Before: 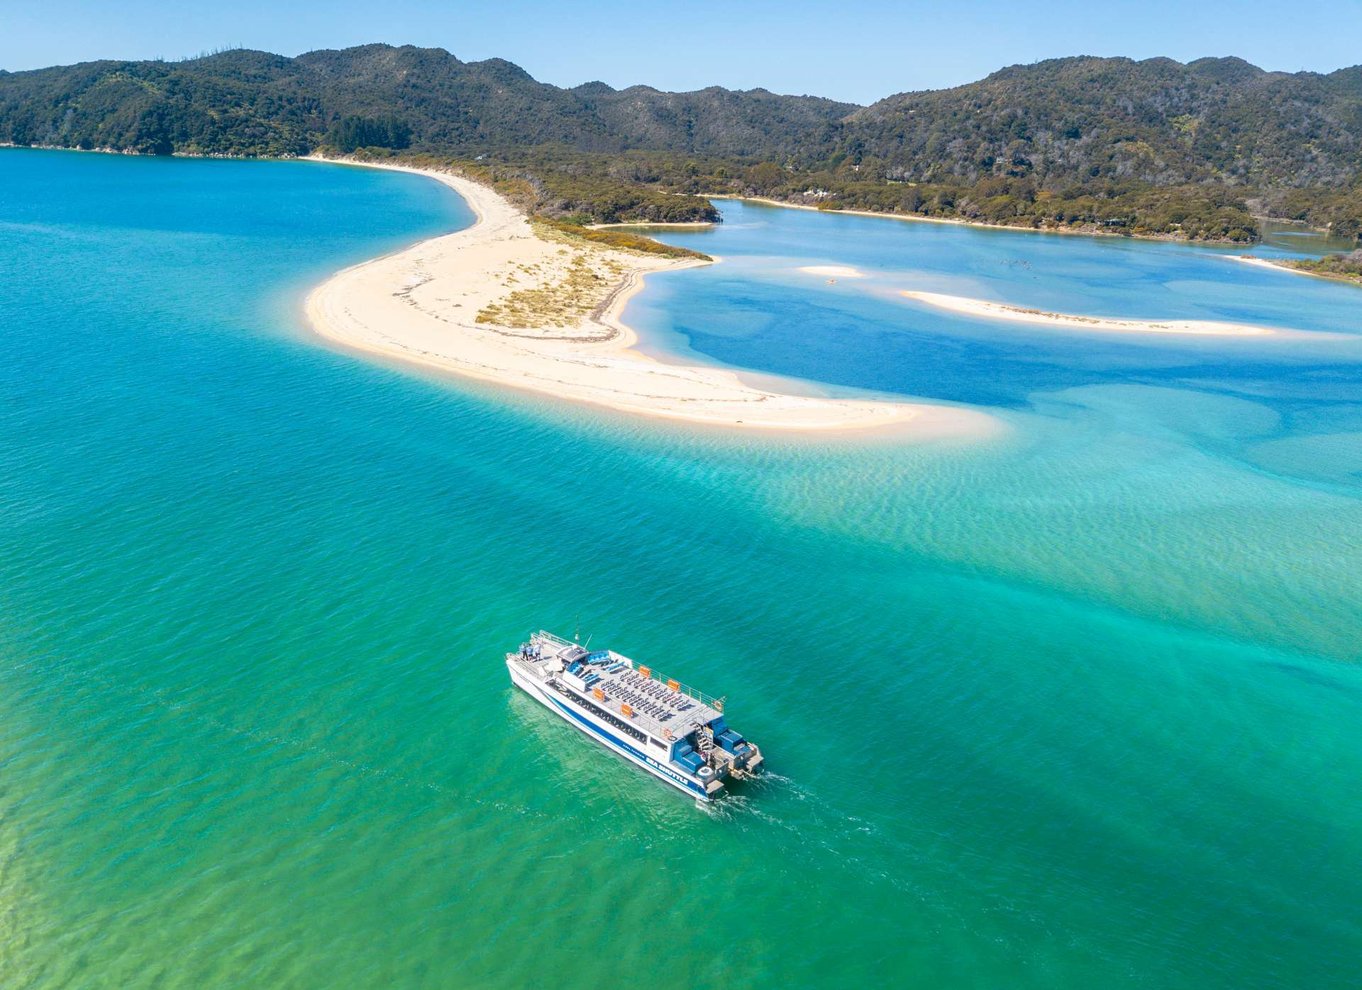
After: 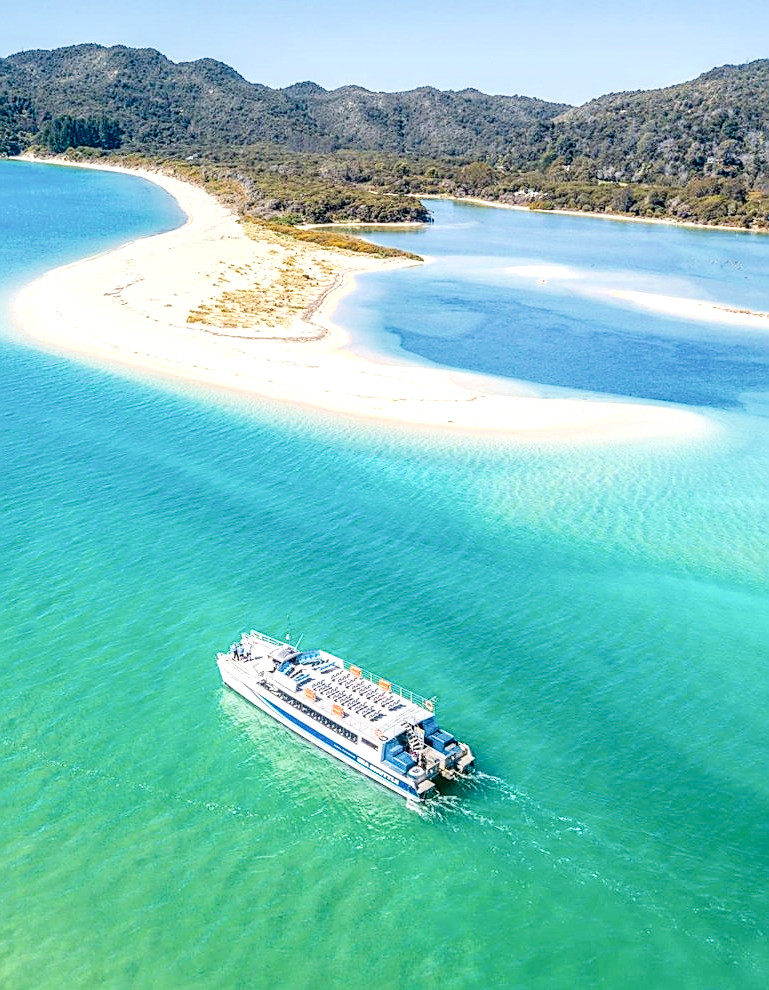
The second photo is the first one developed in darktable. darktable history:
contrast brightness saturation: contrast 0.075
local contrast: highlights 60%, shadows 59%, detail 160%
exposure: black level correction 0, exposure 1.2 EV, compensate exposure bias true, compensate highlight preservation false
crop: left 21.278%, right 22.192%
filmic rgb: black relative exposure -7.65 EV, white relative exposure 4.56 EV, threshold 3 EV, hardness 3.61, enable highlight reconstruction true
shadows and highlights: radius 335.54, shadows 63.79, highlights 5.81, compress 87.26%, soften with gaussian
sharpen: on, module defaults
